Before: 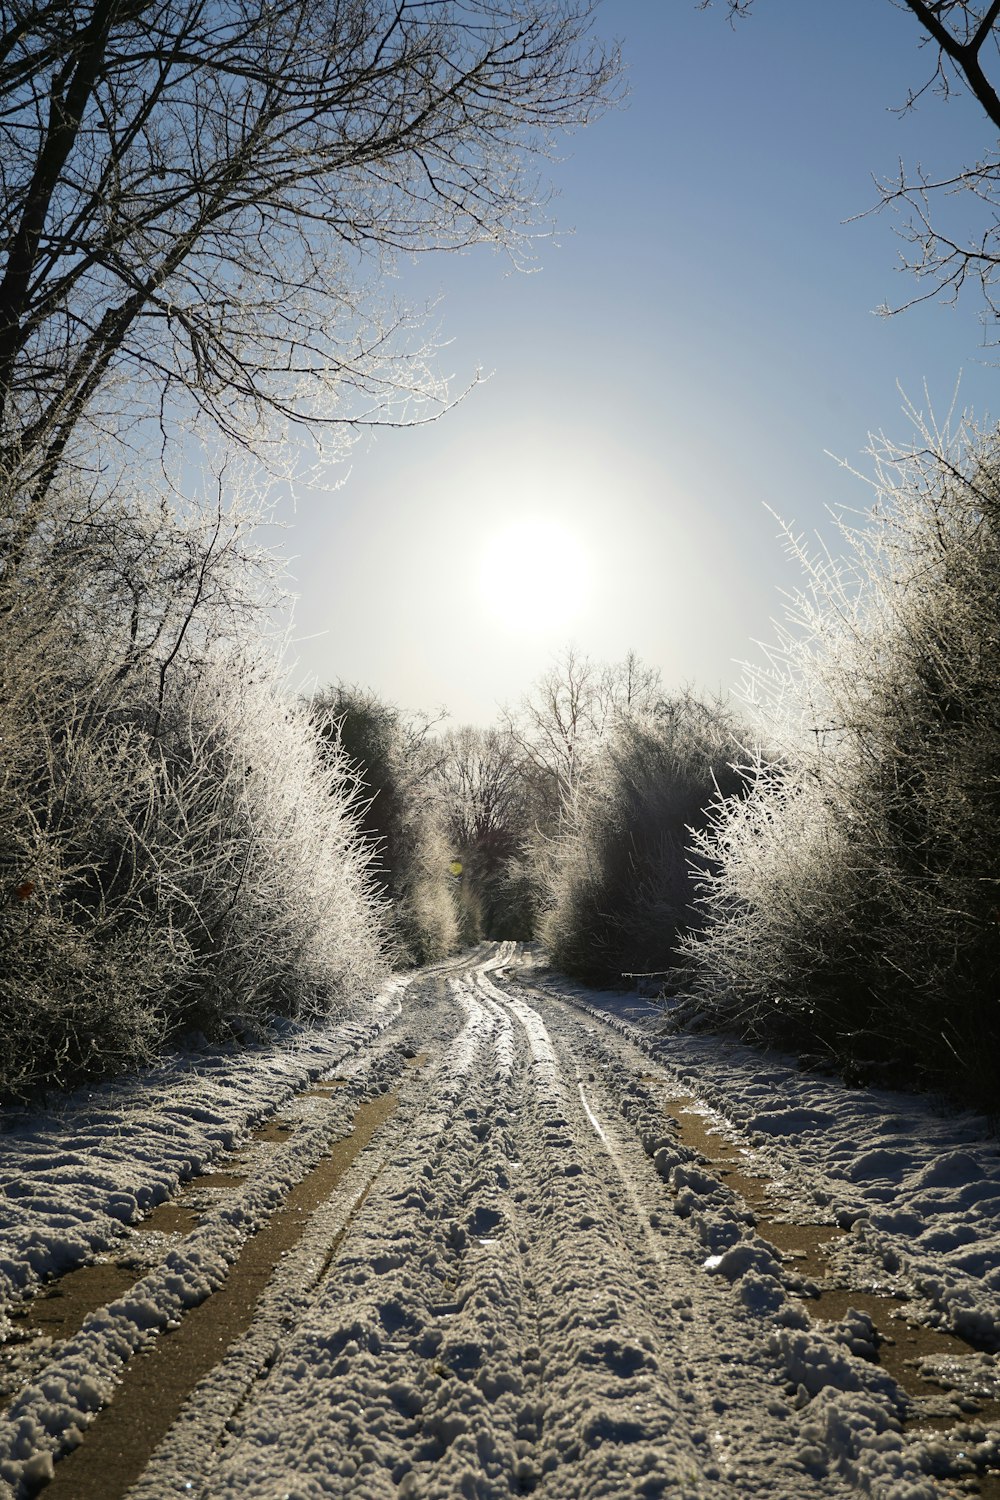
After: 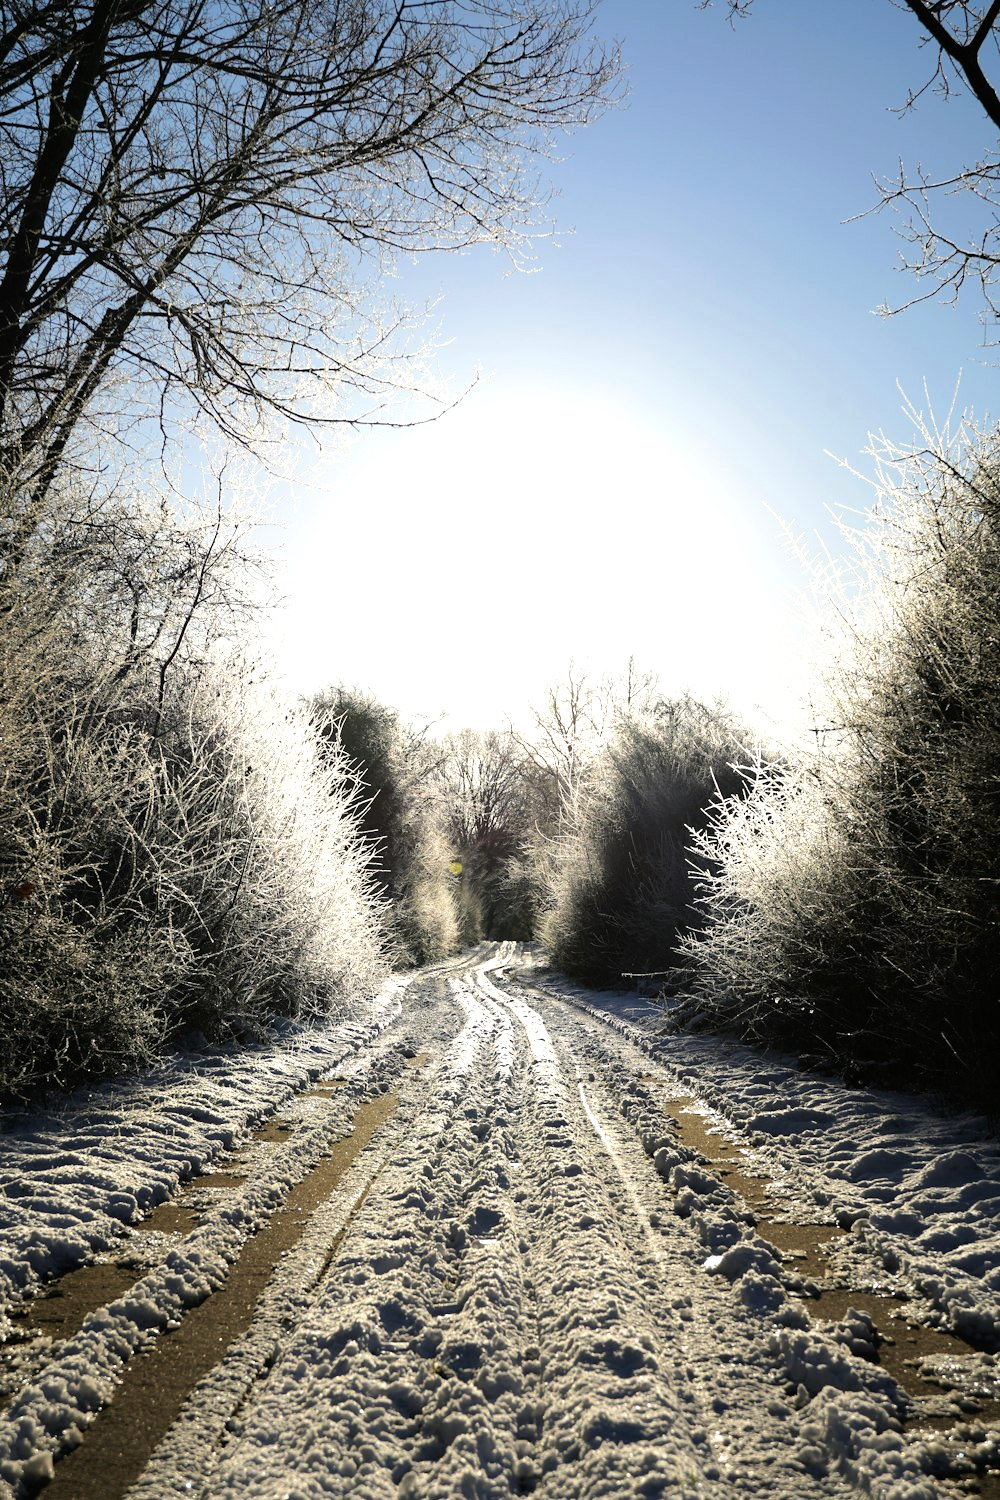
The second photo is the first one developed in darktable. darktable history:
tone equalizer: -8 EV -0.754 EV, -7 EV -0.729 EV, -6 EV -0.585 EV, -5 EV -0.42 EV, -3 EV 0.386 EV, -2 EV 0.6 EV, -1 EV 0.686 EV, +0 EV 0.724 EV
